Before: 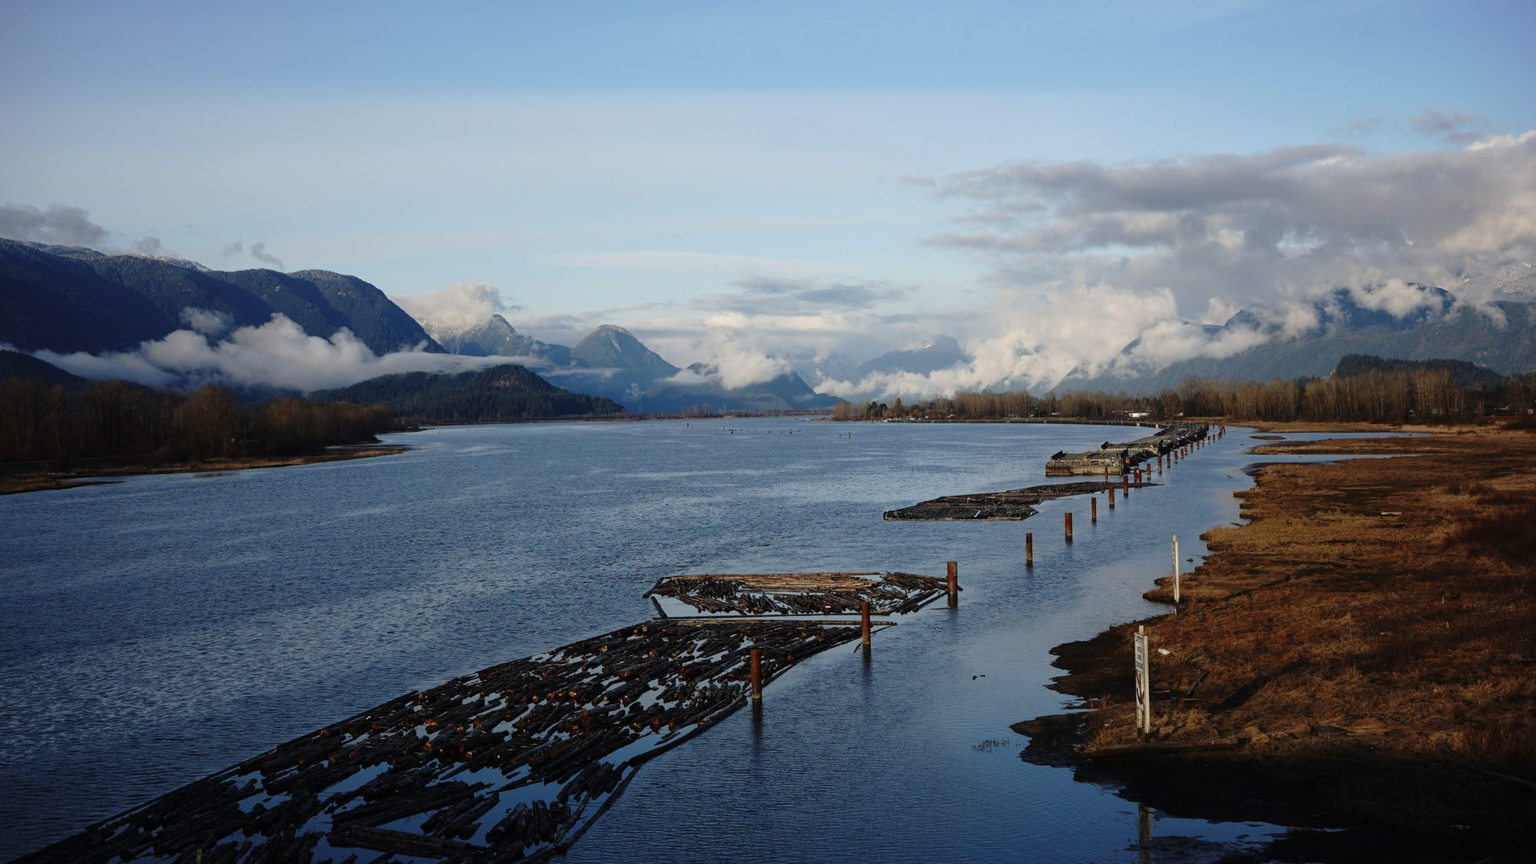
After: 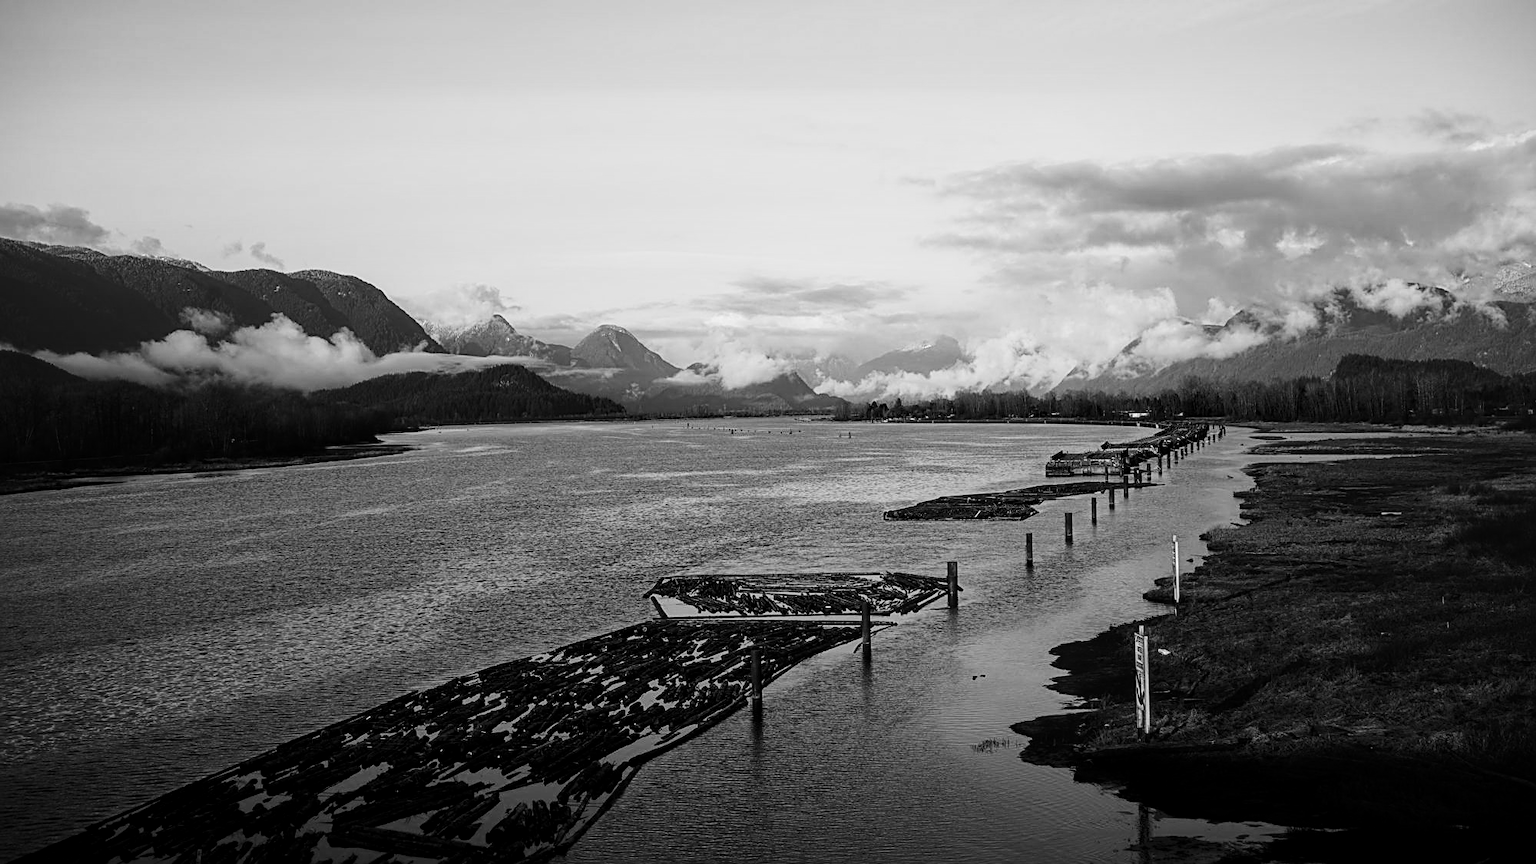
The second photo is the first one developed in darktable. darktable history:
sharpen: on, module defaults
contrast brightness saturation: contrast 0.278
color calibration: output gray [0.21, 0.42, 0.37, 0], illuminant same as pipeline (D50), adaptation none (bypass), x 0.332, y 0.334, temperature 5005.74 K
local contrast: on, module defaults
